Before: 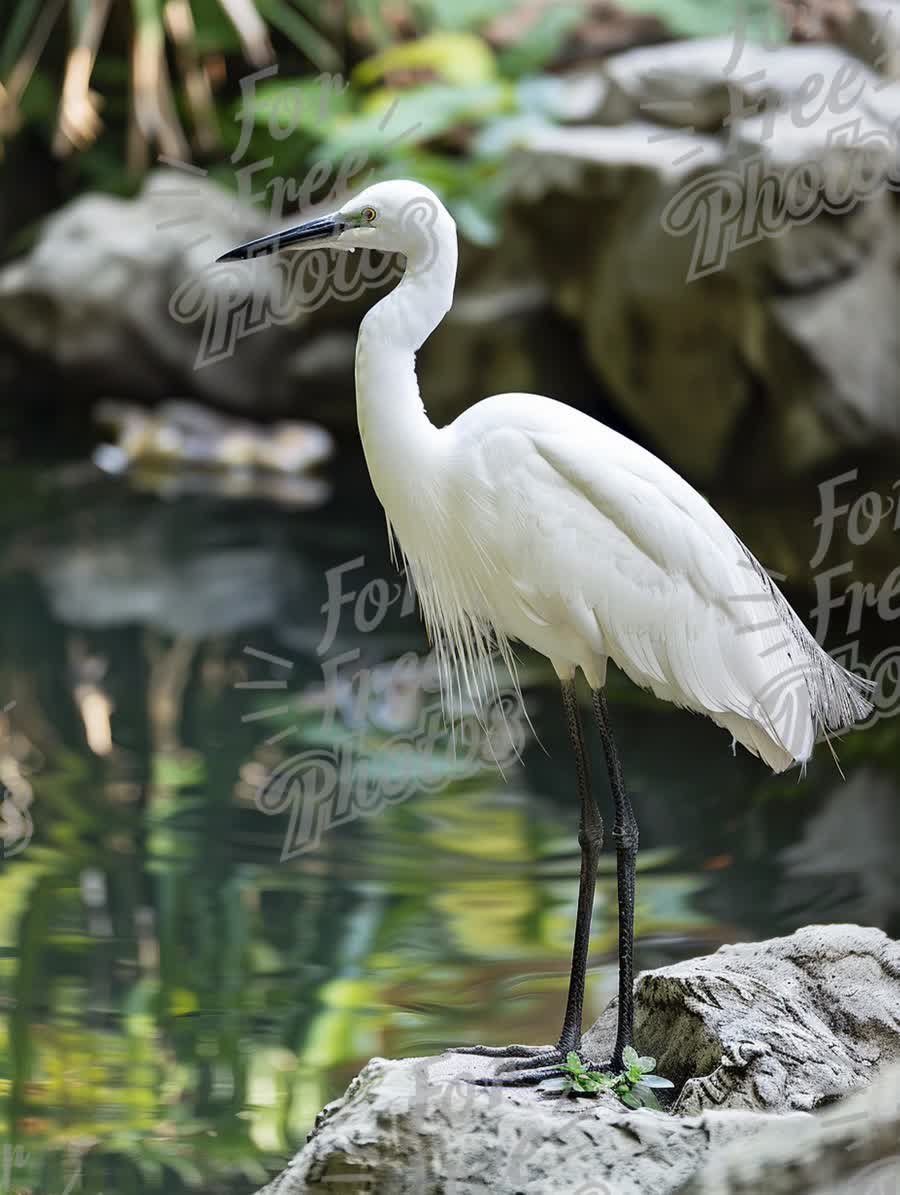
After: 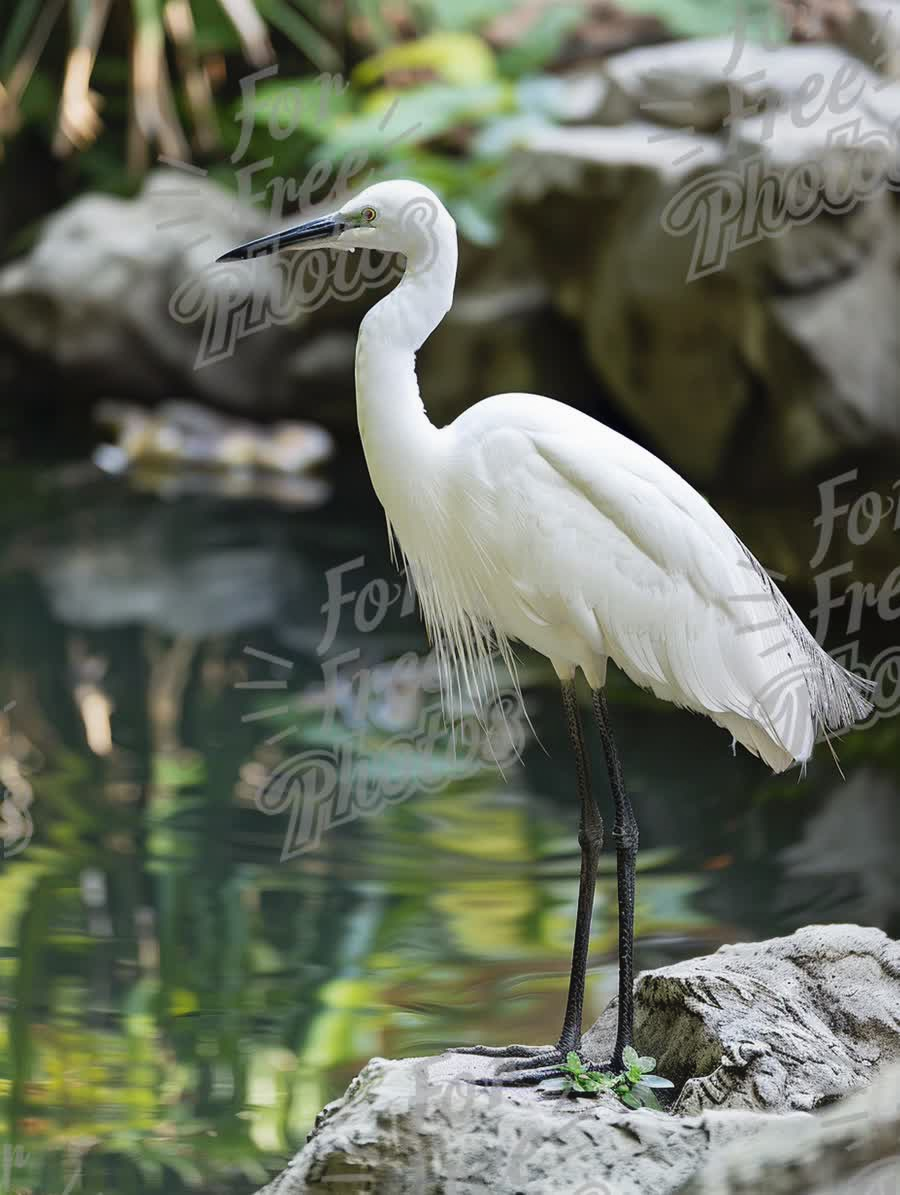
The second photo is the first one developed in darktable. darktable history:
contrast equalizer: octaves 7, y [[0.546, 0.552, 0.554, 0.554, 0.552, 0.546], [0.5 ×6], [0.5 ×6], [0 ×6], [0 ×6]], mix -0.376
